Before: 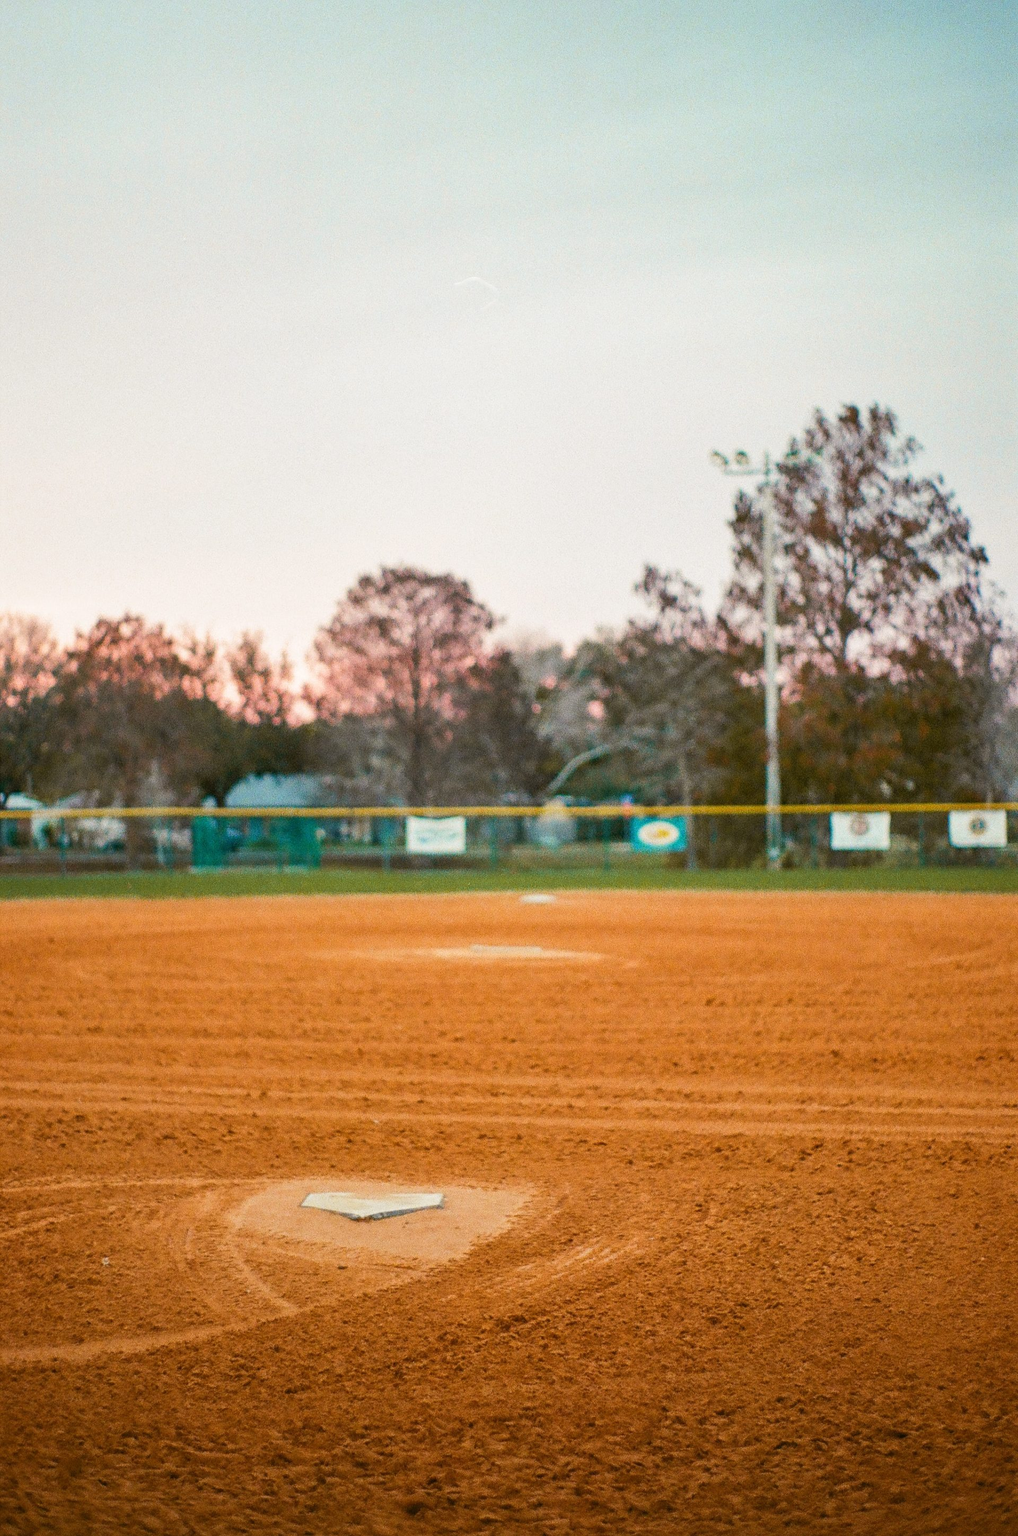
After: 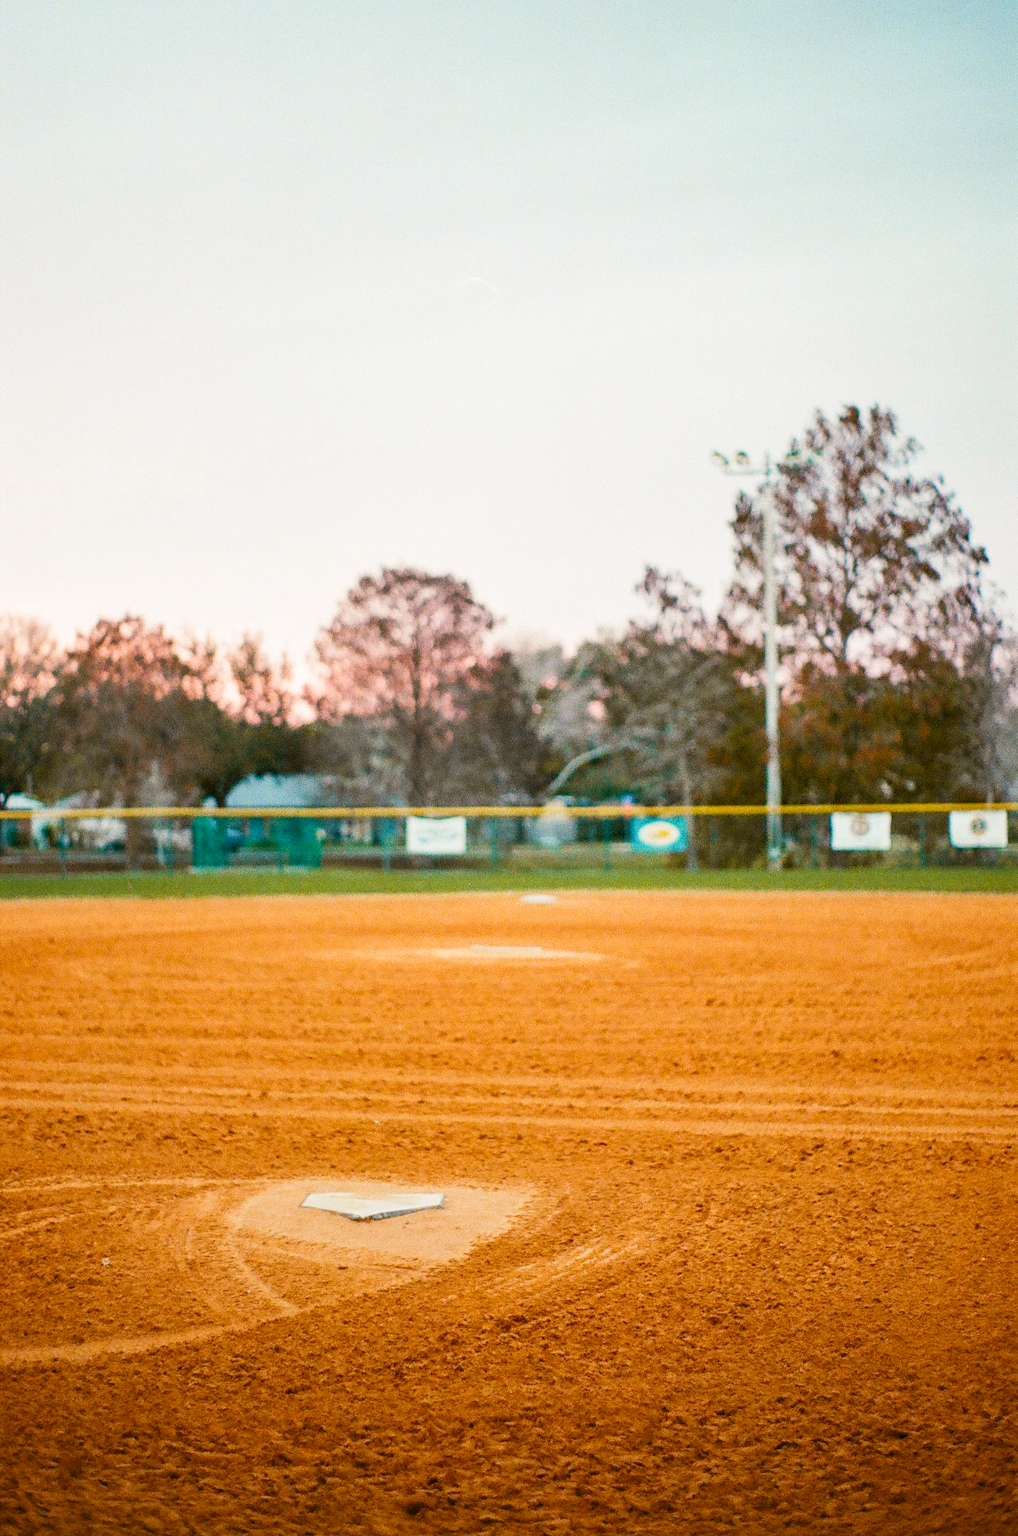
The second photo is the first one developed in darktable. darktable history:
tone curve: curves: ch0 [(0, 0) (0.004, 0.001) (0.133, 0.112) (0.325, 0.362) (0.832, 0.893) (1, 1)], preserve colors none
